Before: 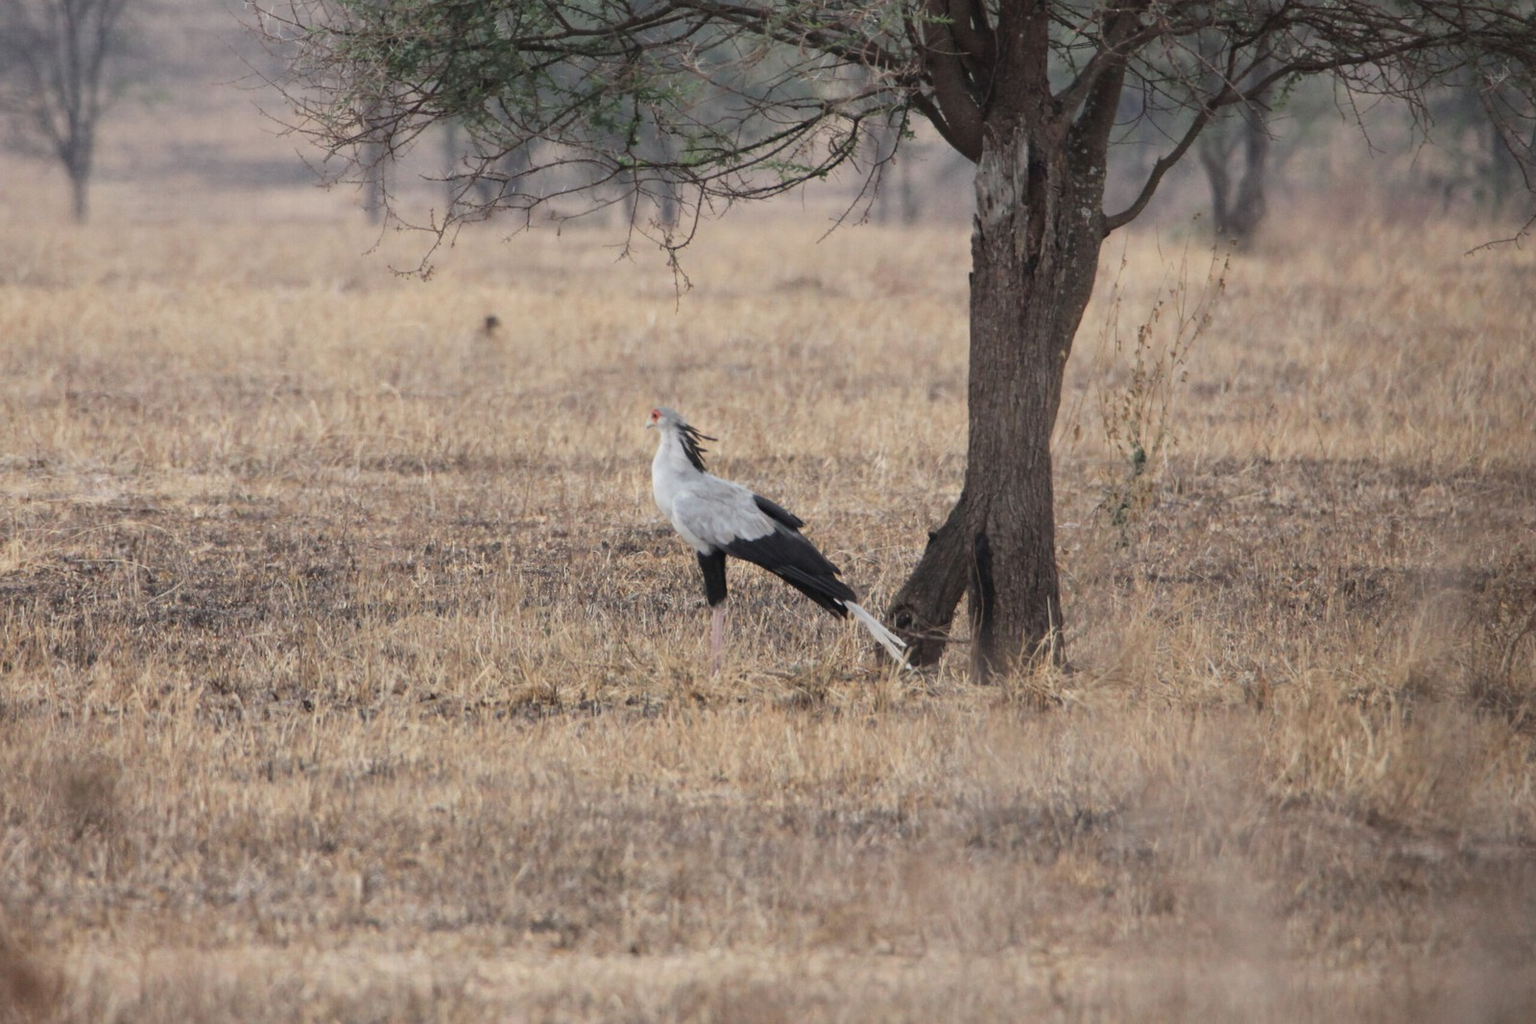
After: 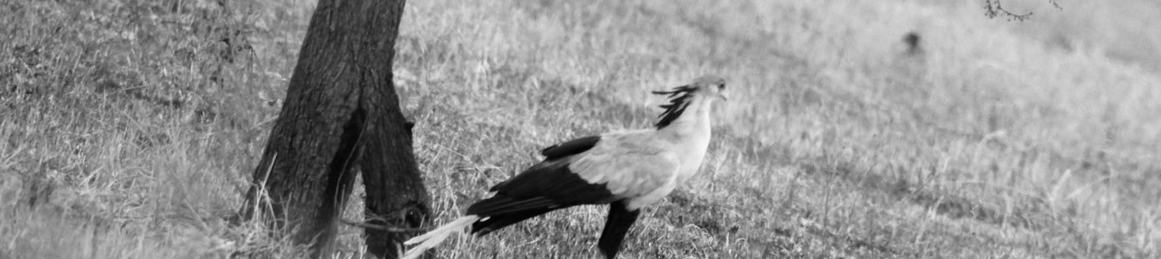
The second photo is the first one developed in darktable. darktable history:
crop and rotate: angle 16.12°, top 30.835%, bottom 35.653%
rotate and perspective: automatic cropping original format, crop left 0, crop top 0
filmic rgb: white relative exposure 2.34 EV, hardness 6.59
color zones: curves: ch1 [(0, -0.394) (0.143, -0.394) (0.286, -0.394) (0.429, -0.392) (0.571, -0.391) (0.714, -0.391) (0.857, -0.391) (1, -0.394)]
